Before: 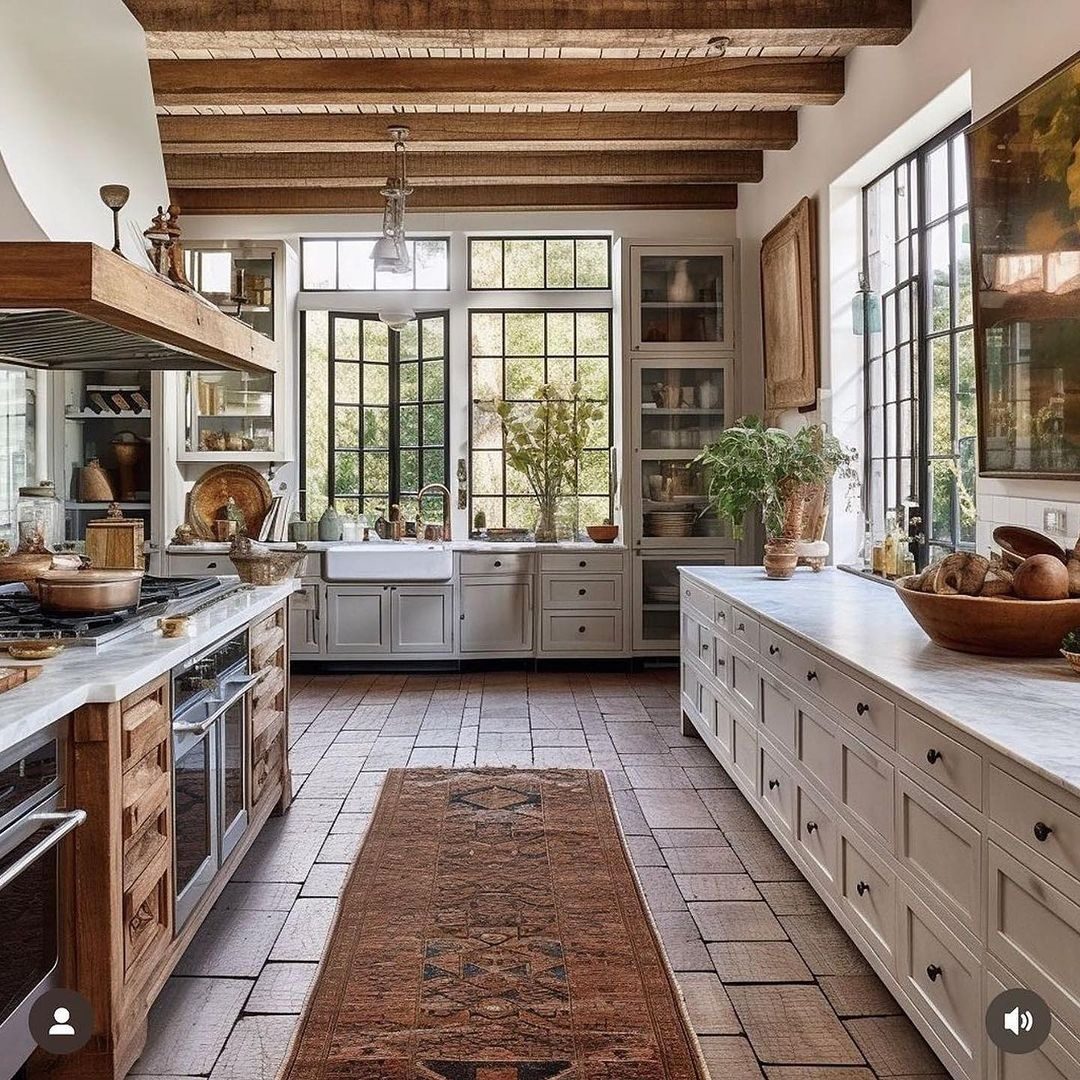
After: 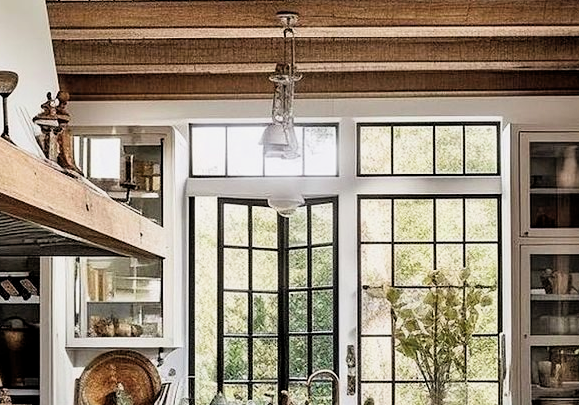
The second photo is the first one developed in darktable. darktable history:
exposure: exposure 0.202 EV, compensate highlight preservation false
crop: left 10.327%, top 10.633%, right 36.059%, bottom 51.803%
shadows and highlights: shadows 25.59, highlights -24.68, highlights color adjustment 42.19%
filmic rgb: middle gray luminance 10.18%, black relative exposure -8.65 EV, white relative exposure 3.3 EV, target black luminance 0%, hardness 5.2, latitude 44.68%, contrast 1.307, highlights saturation mix 4.77%, shadows ↔ highlights balance 24.53%
